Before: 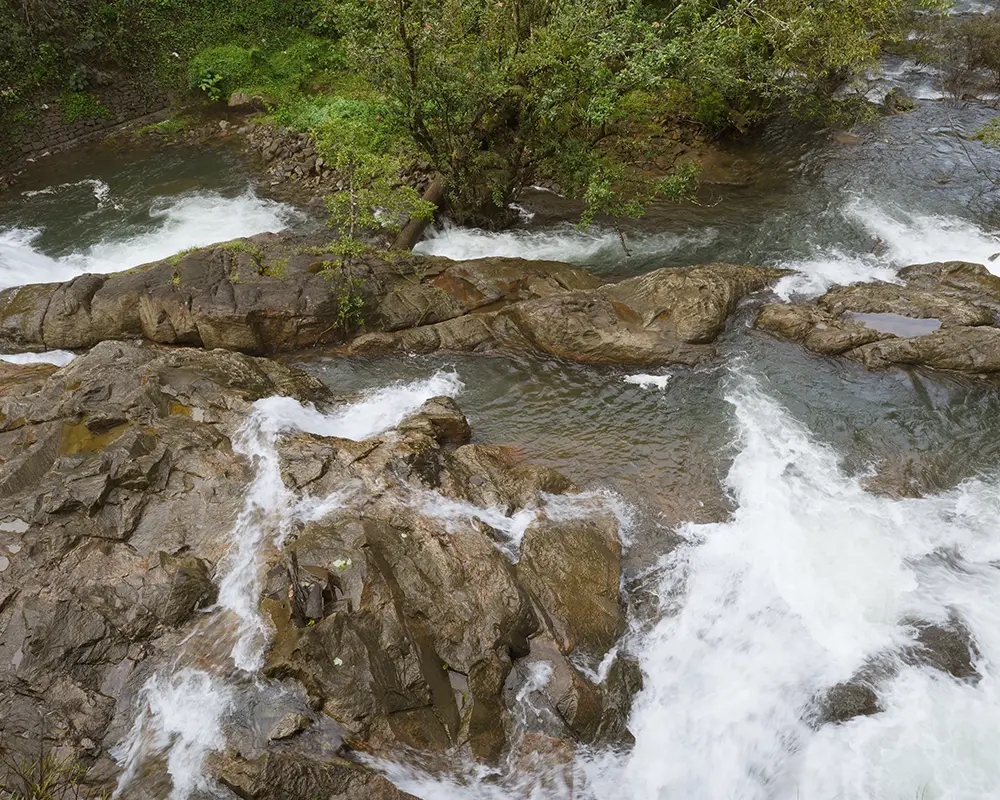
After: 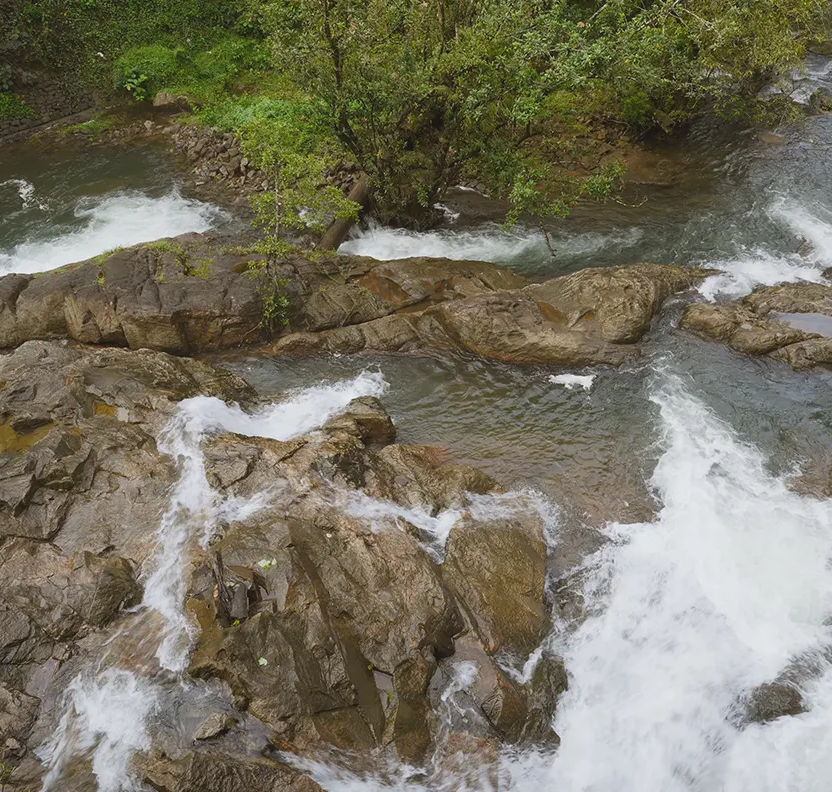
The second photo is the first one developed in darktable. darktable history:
contrast brightness saturation: contrast -0.11
crop: left 7.598%, right 7.873%
